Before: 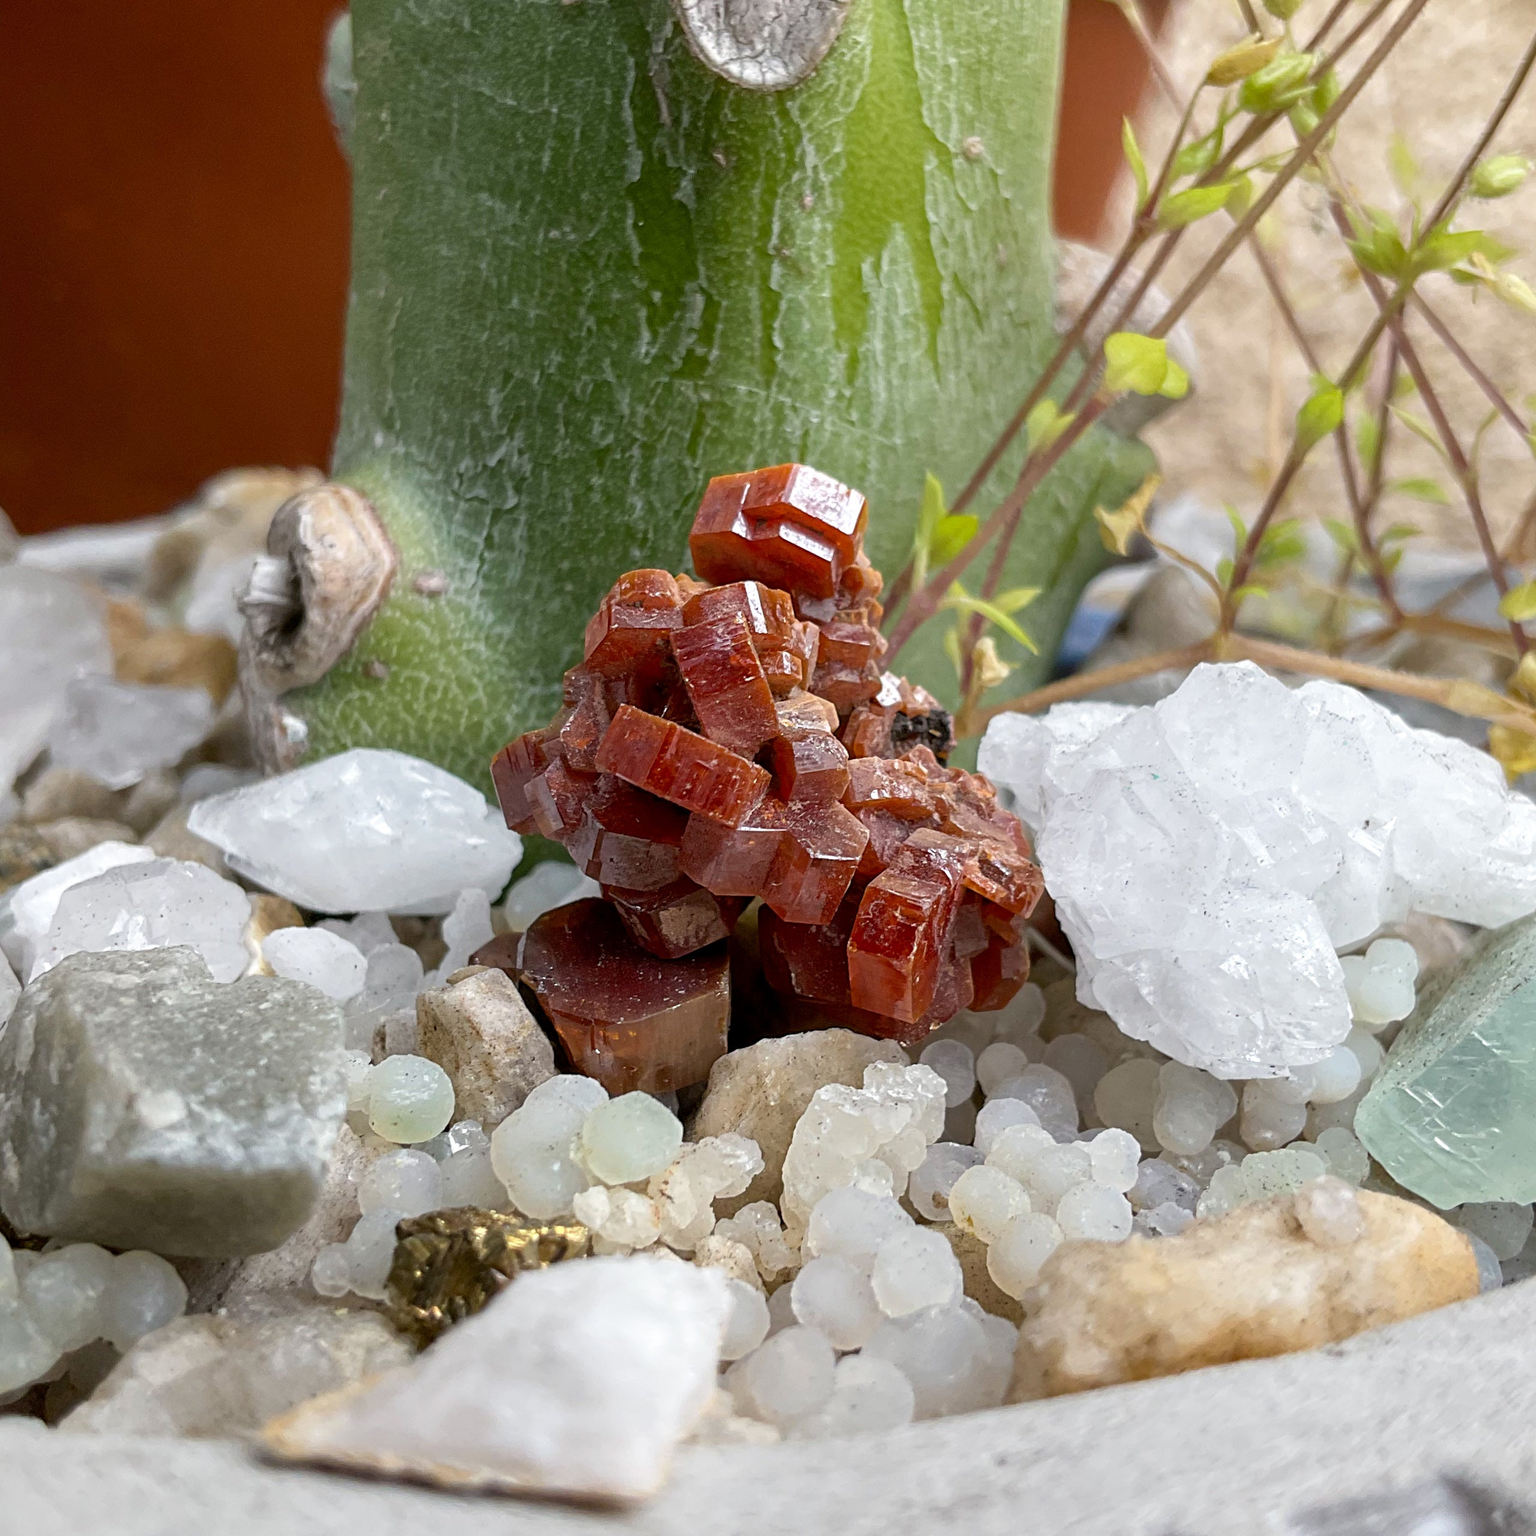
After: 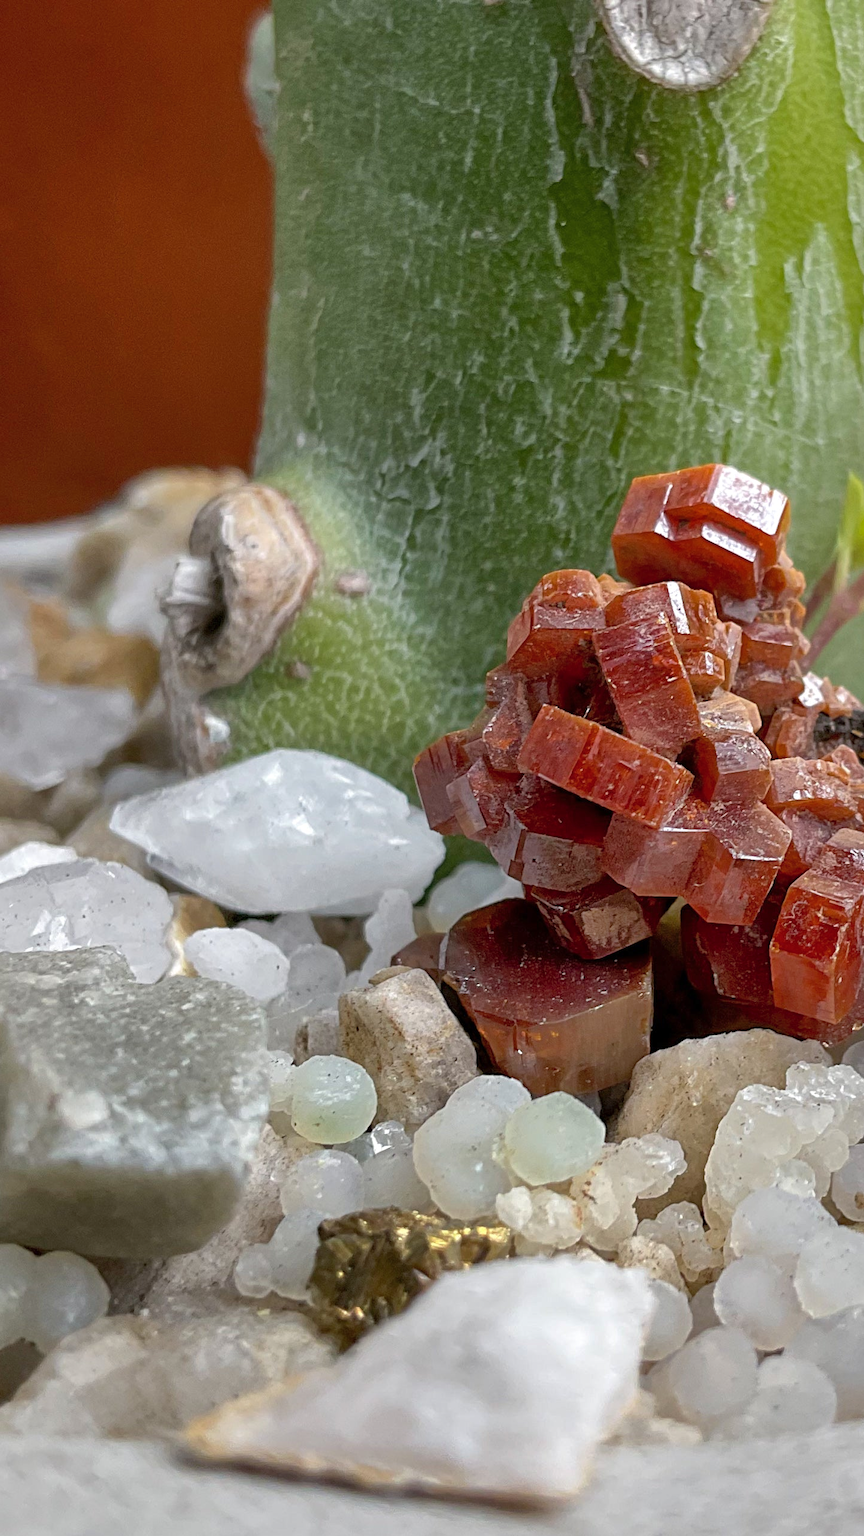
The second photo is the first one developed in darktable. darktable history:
crop: left 5.114%, right 38.589%
tone equalizer: on, module defaults
shadows and highlights: on, module defaults
